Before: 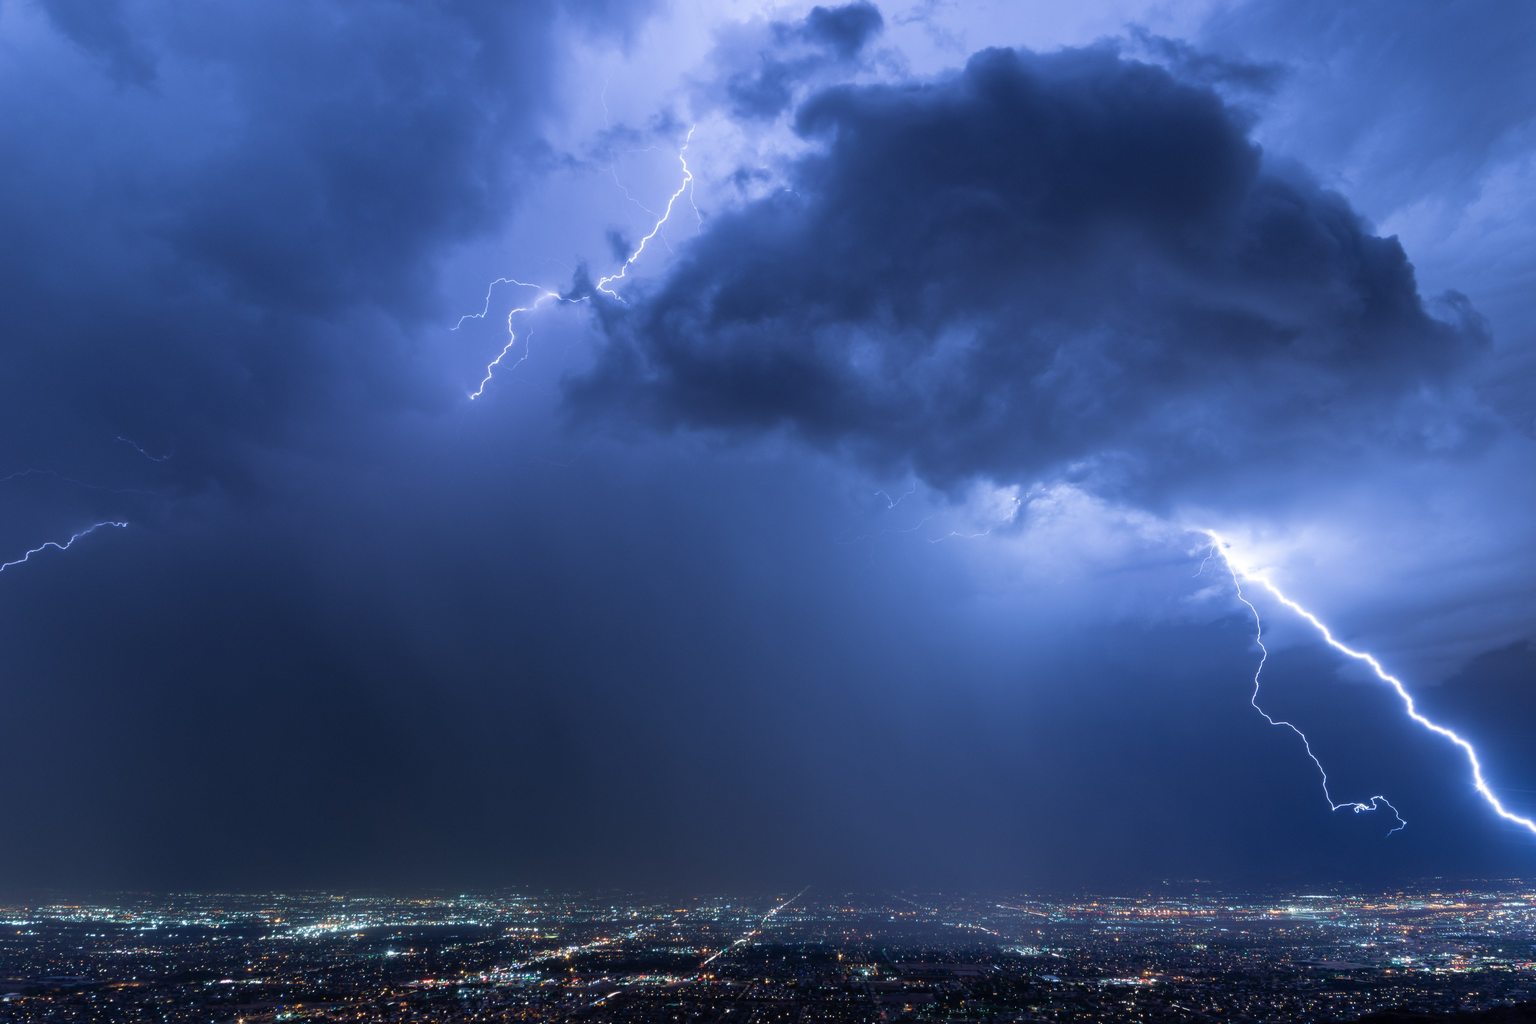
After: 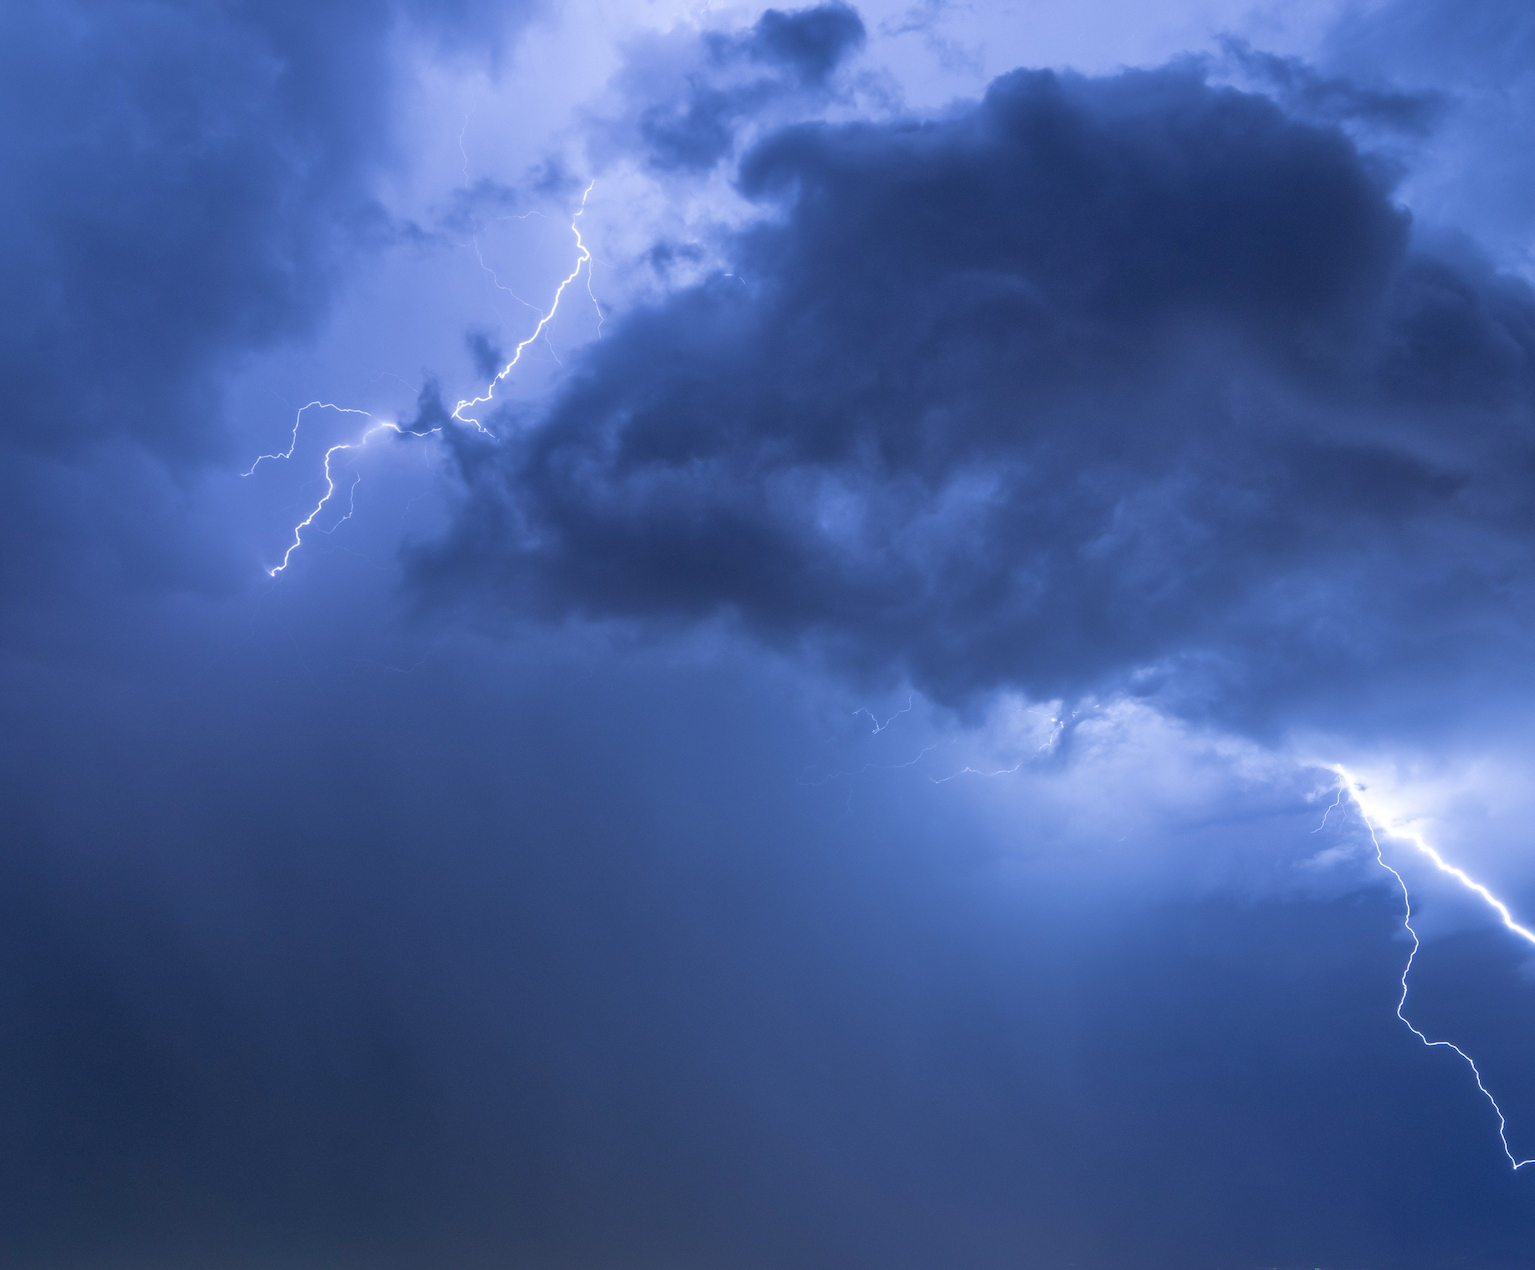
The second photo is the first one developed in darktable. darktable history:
crop: left 18.479%, right 12.2%, bottom 13.971%
shadows and highlights: shadows 43.06, highlights 6.94
